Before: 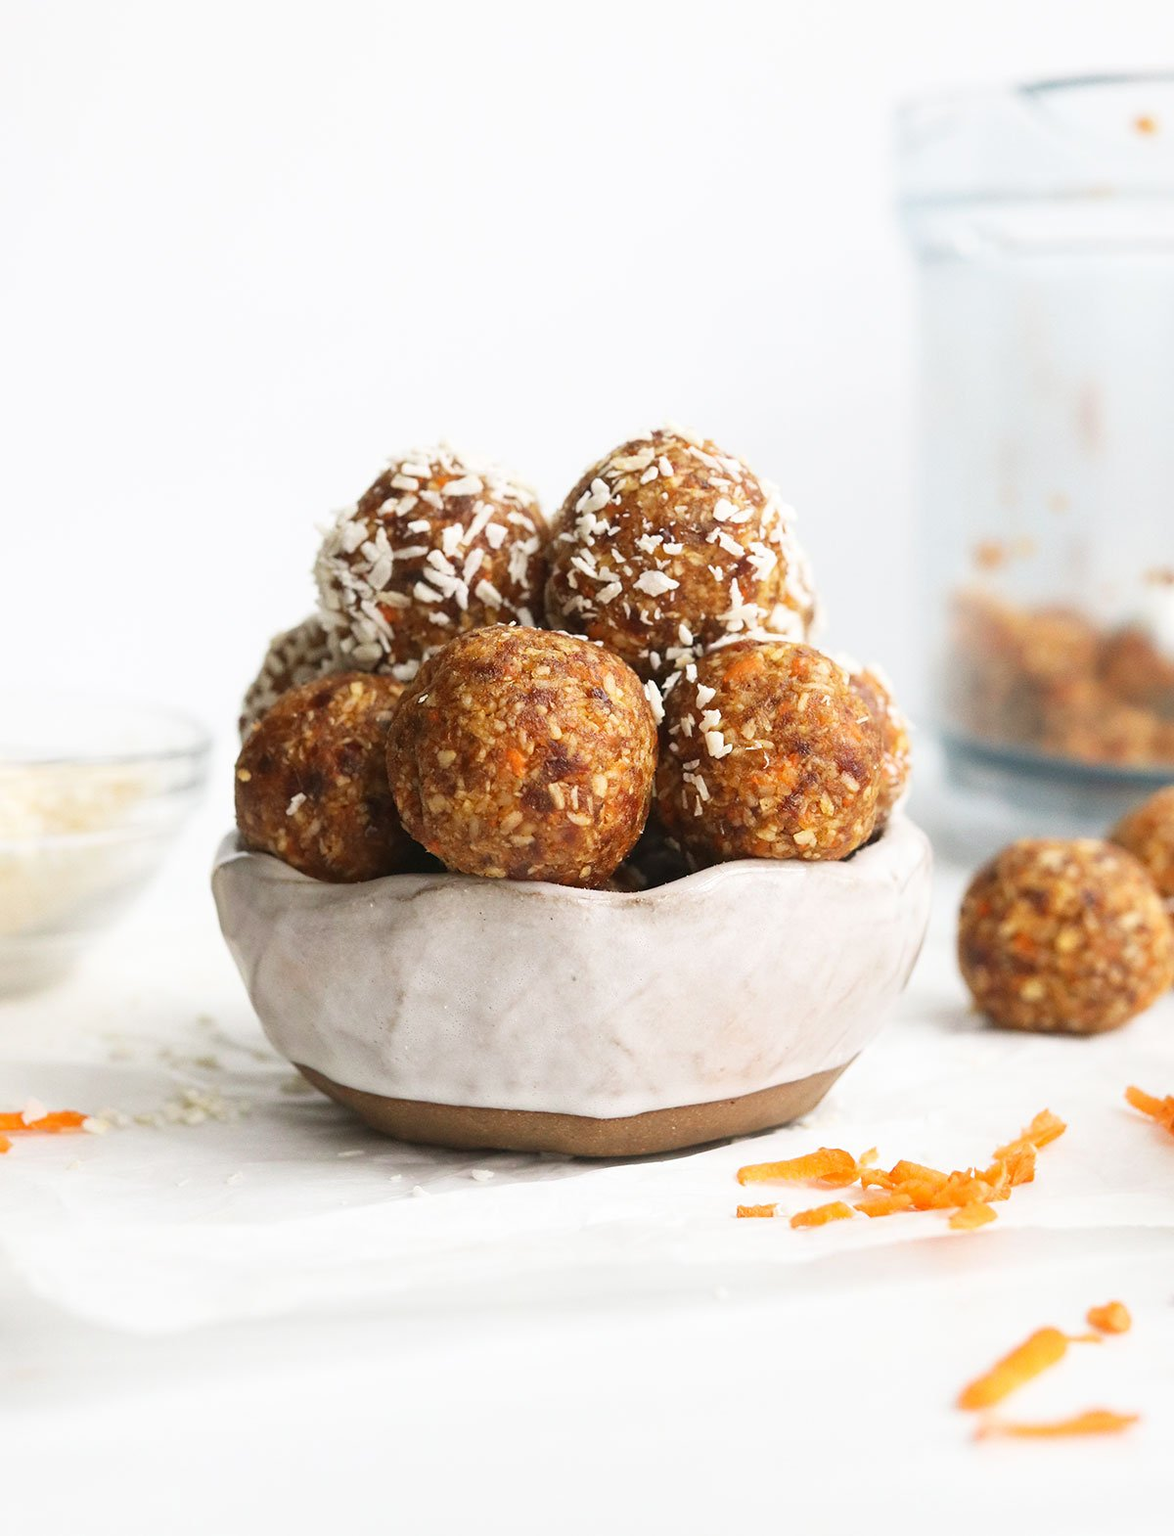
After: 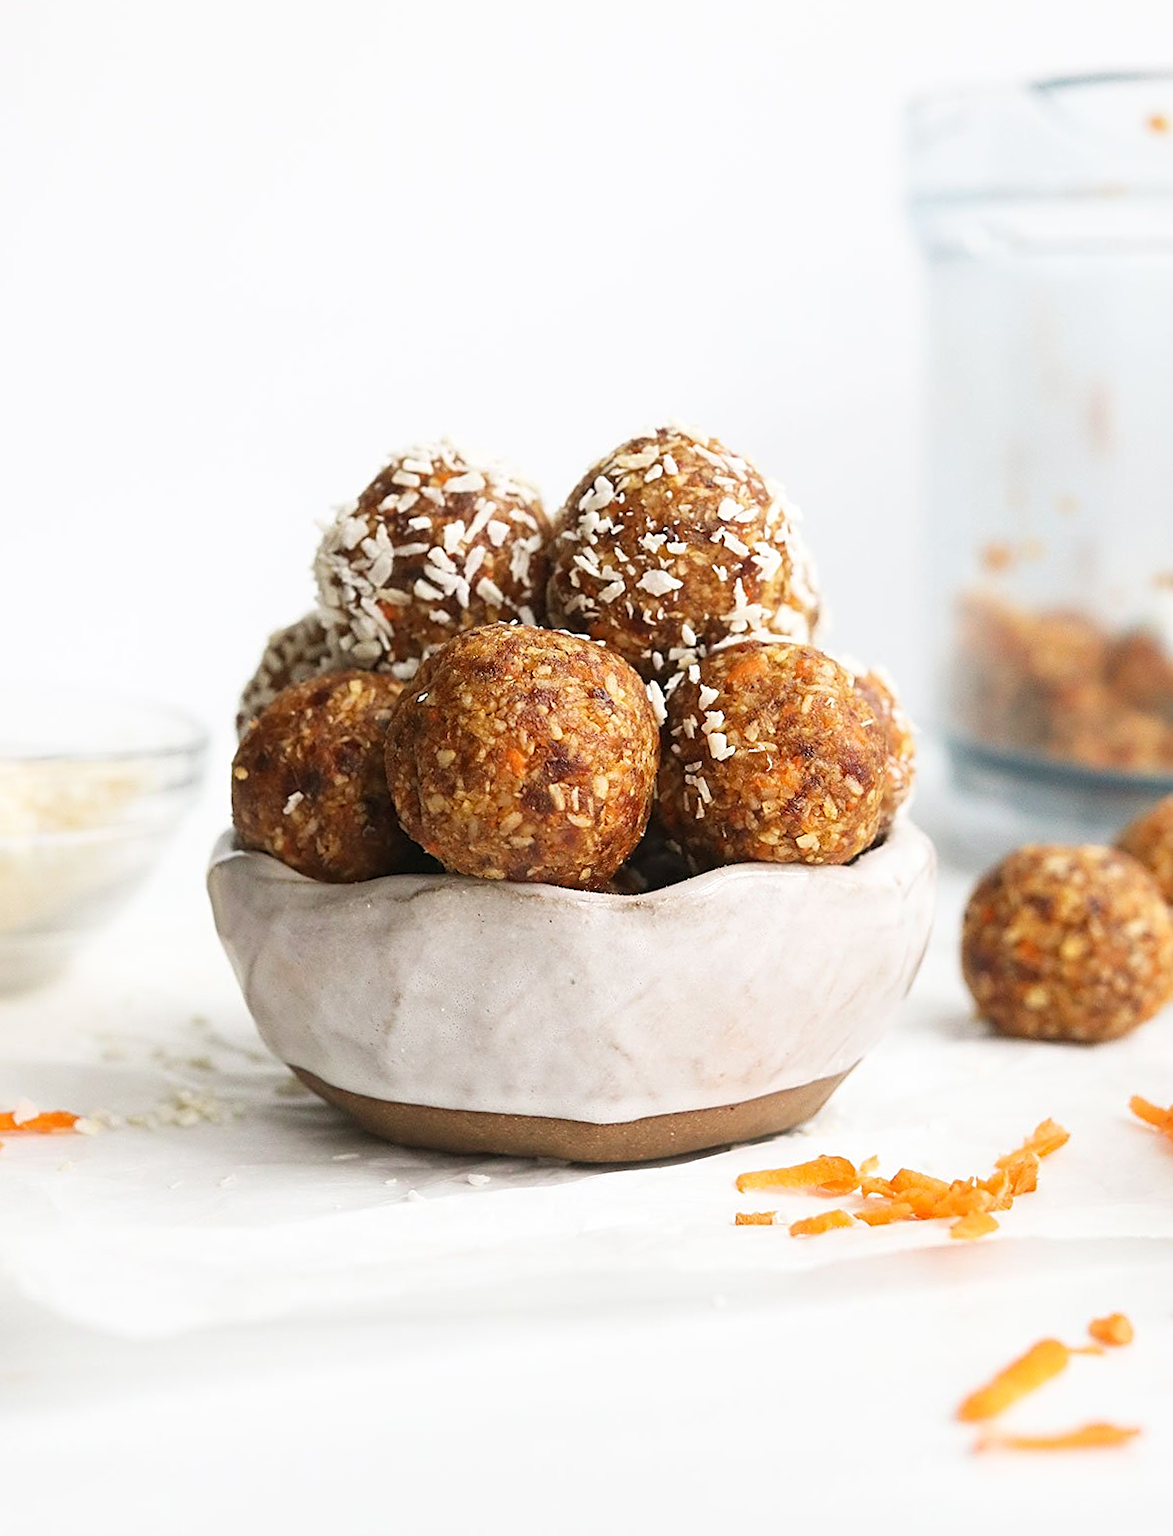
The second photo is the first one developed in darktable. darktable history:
crop and rotate: angle -0.5°
levels: levels [0.016, 0.5, 0.996]
sharpen: on, module defaults
